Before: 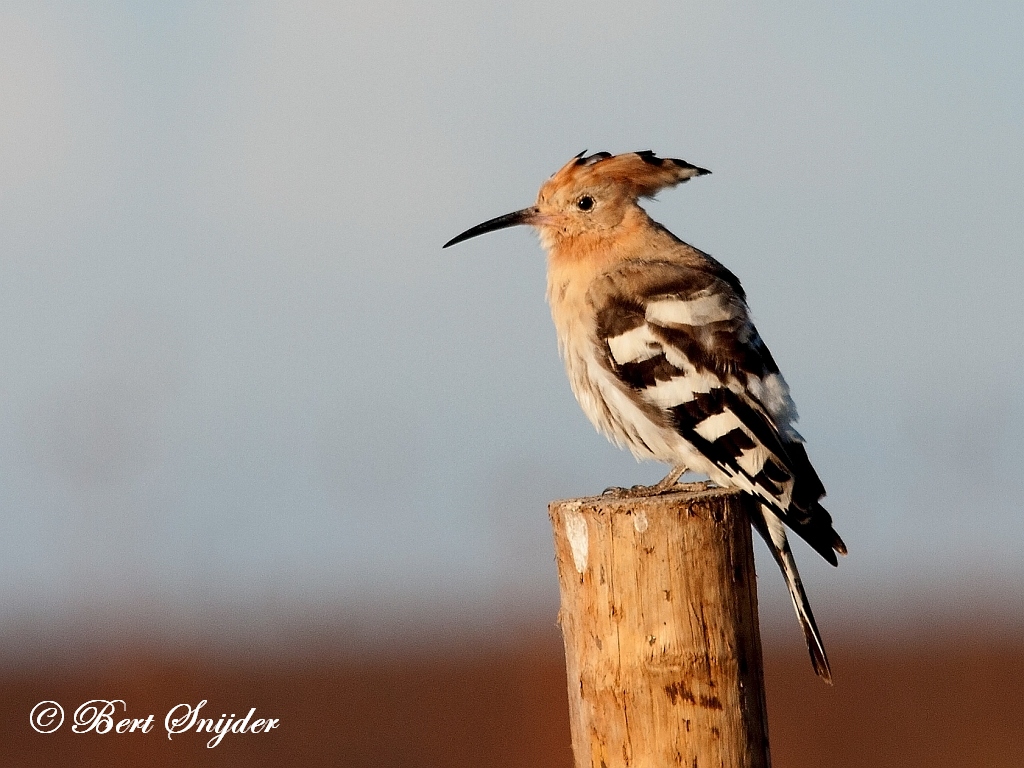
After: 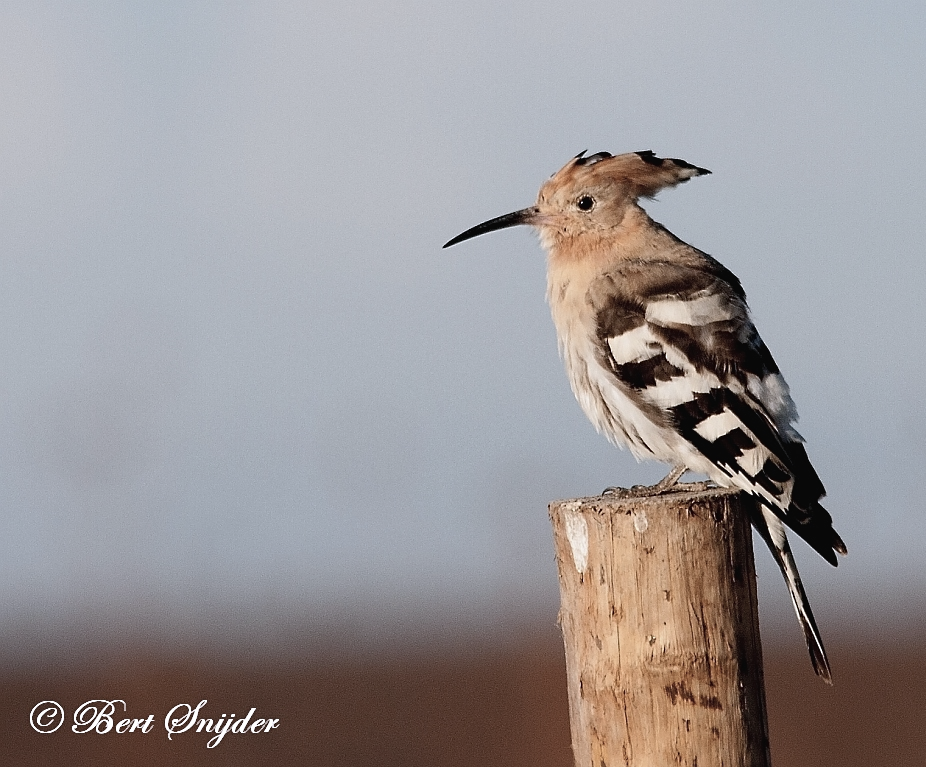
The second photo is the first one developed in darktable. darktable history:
crop: right 9.481%, bottom 0.02%
tone equalizer: on, module defaults
contrast brightness saturation: contrast -0.042, saturation -0.414
sharpen: amount 0.213
color calibration: illuminant as shot in camera, x 0.358, y 0.373, temperature 4628.91 K
